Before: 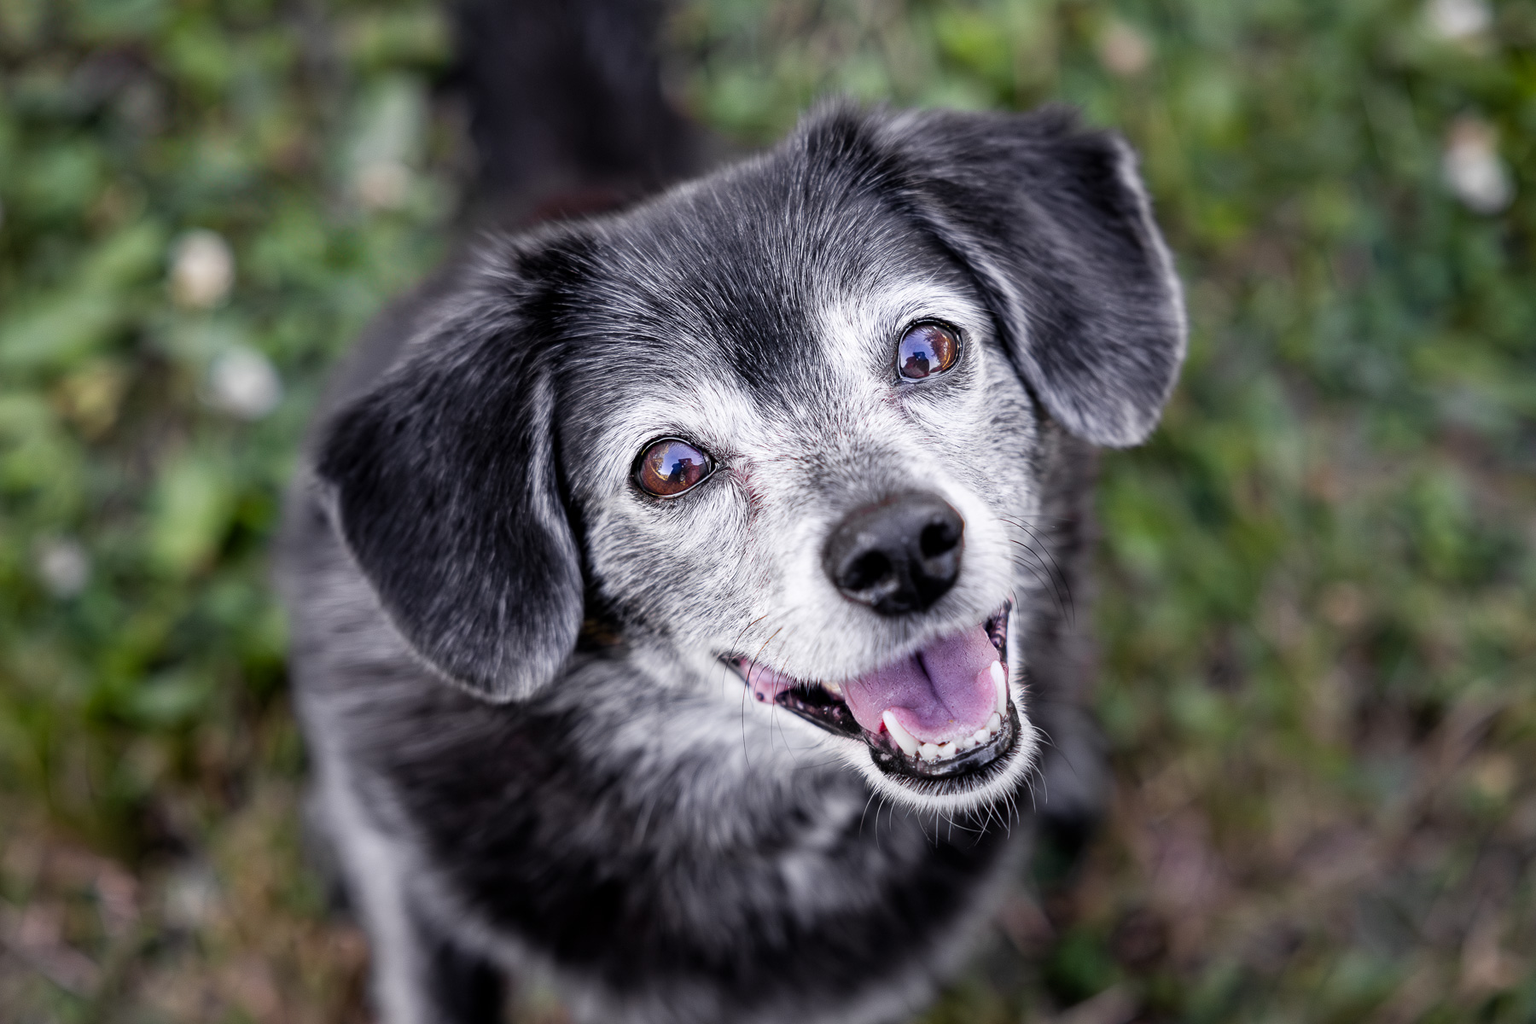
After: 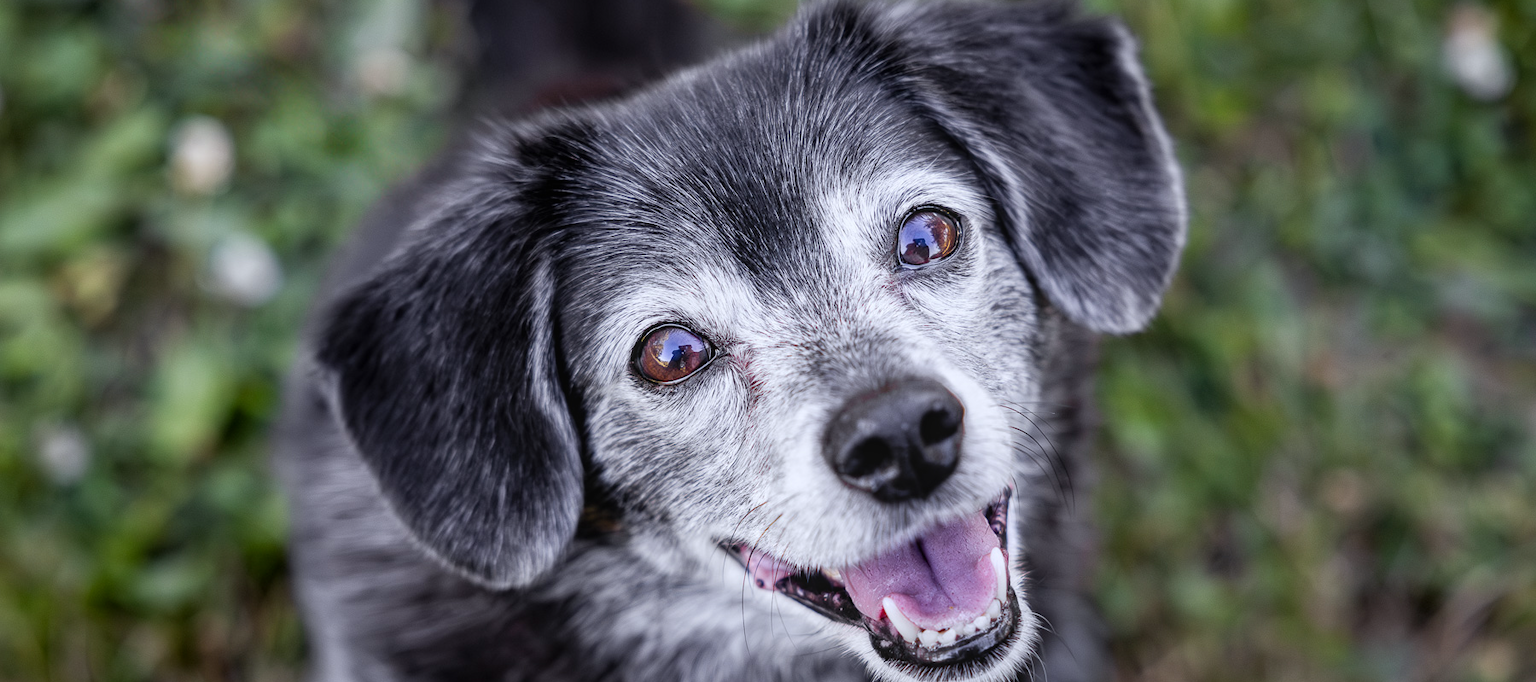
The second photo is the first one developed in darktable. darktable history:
local contrast: detail 110%
white balance: red 0.976, blue 1.04
crop: top 11.166%, bottom 22.168%
